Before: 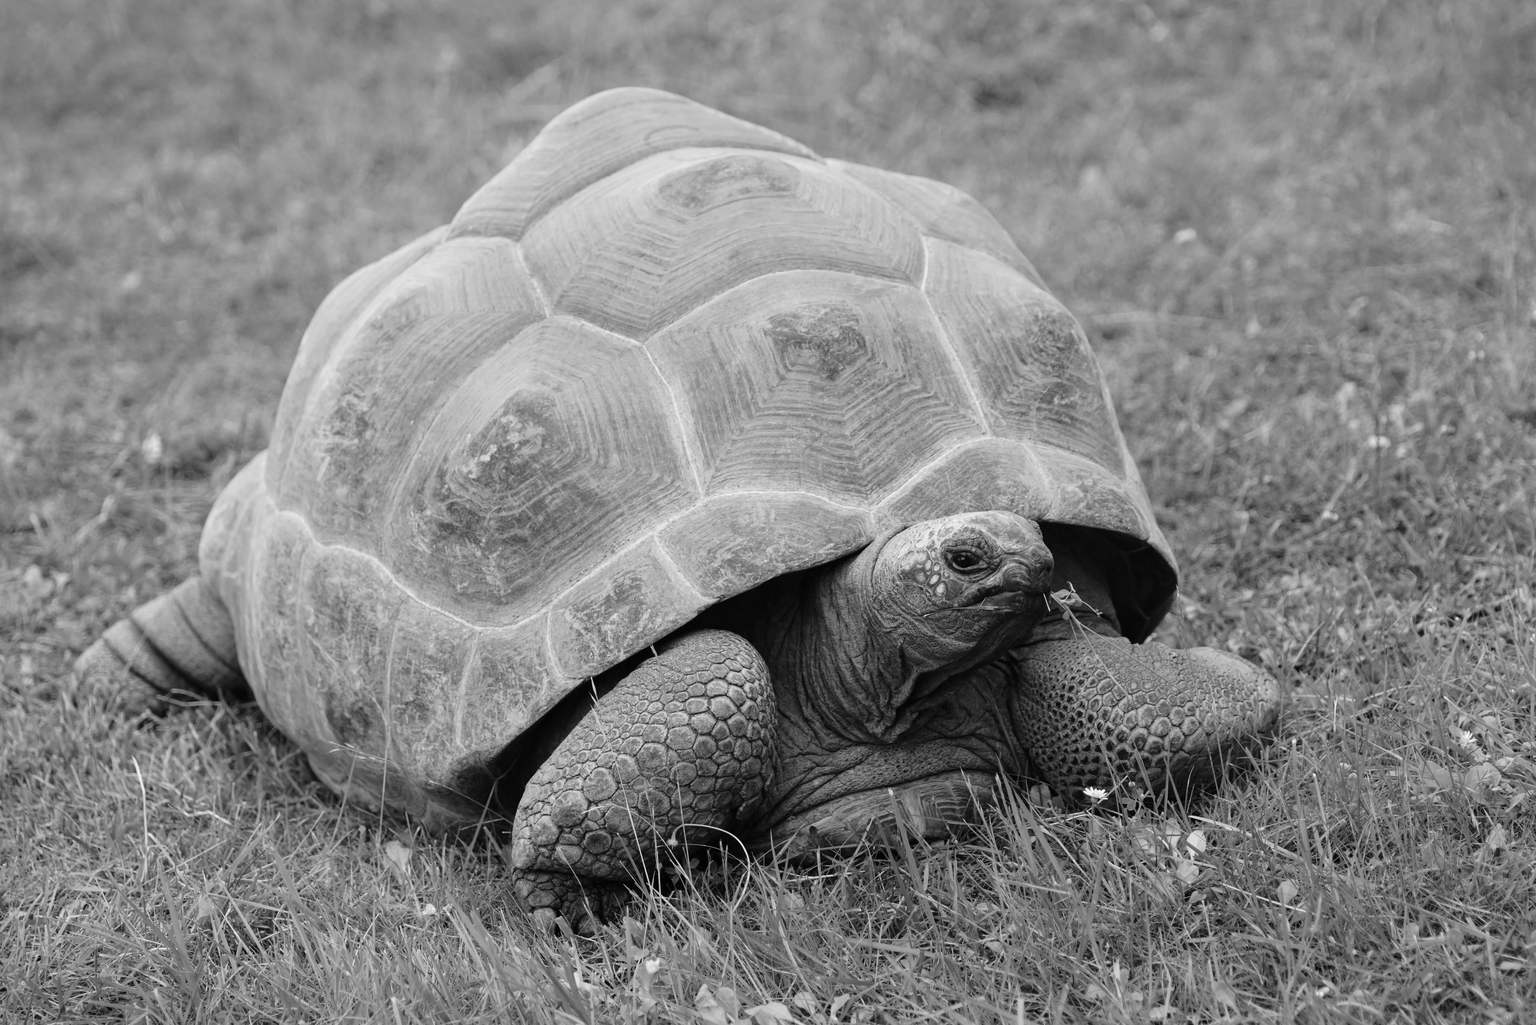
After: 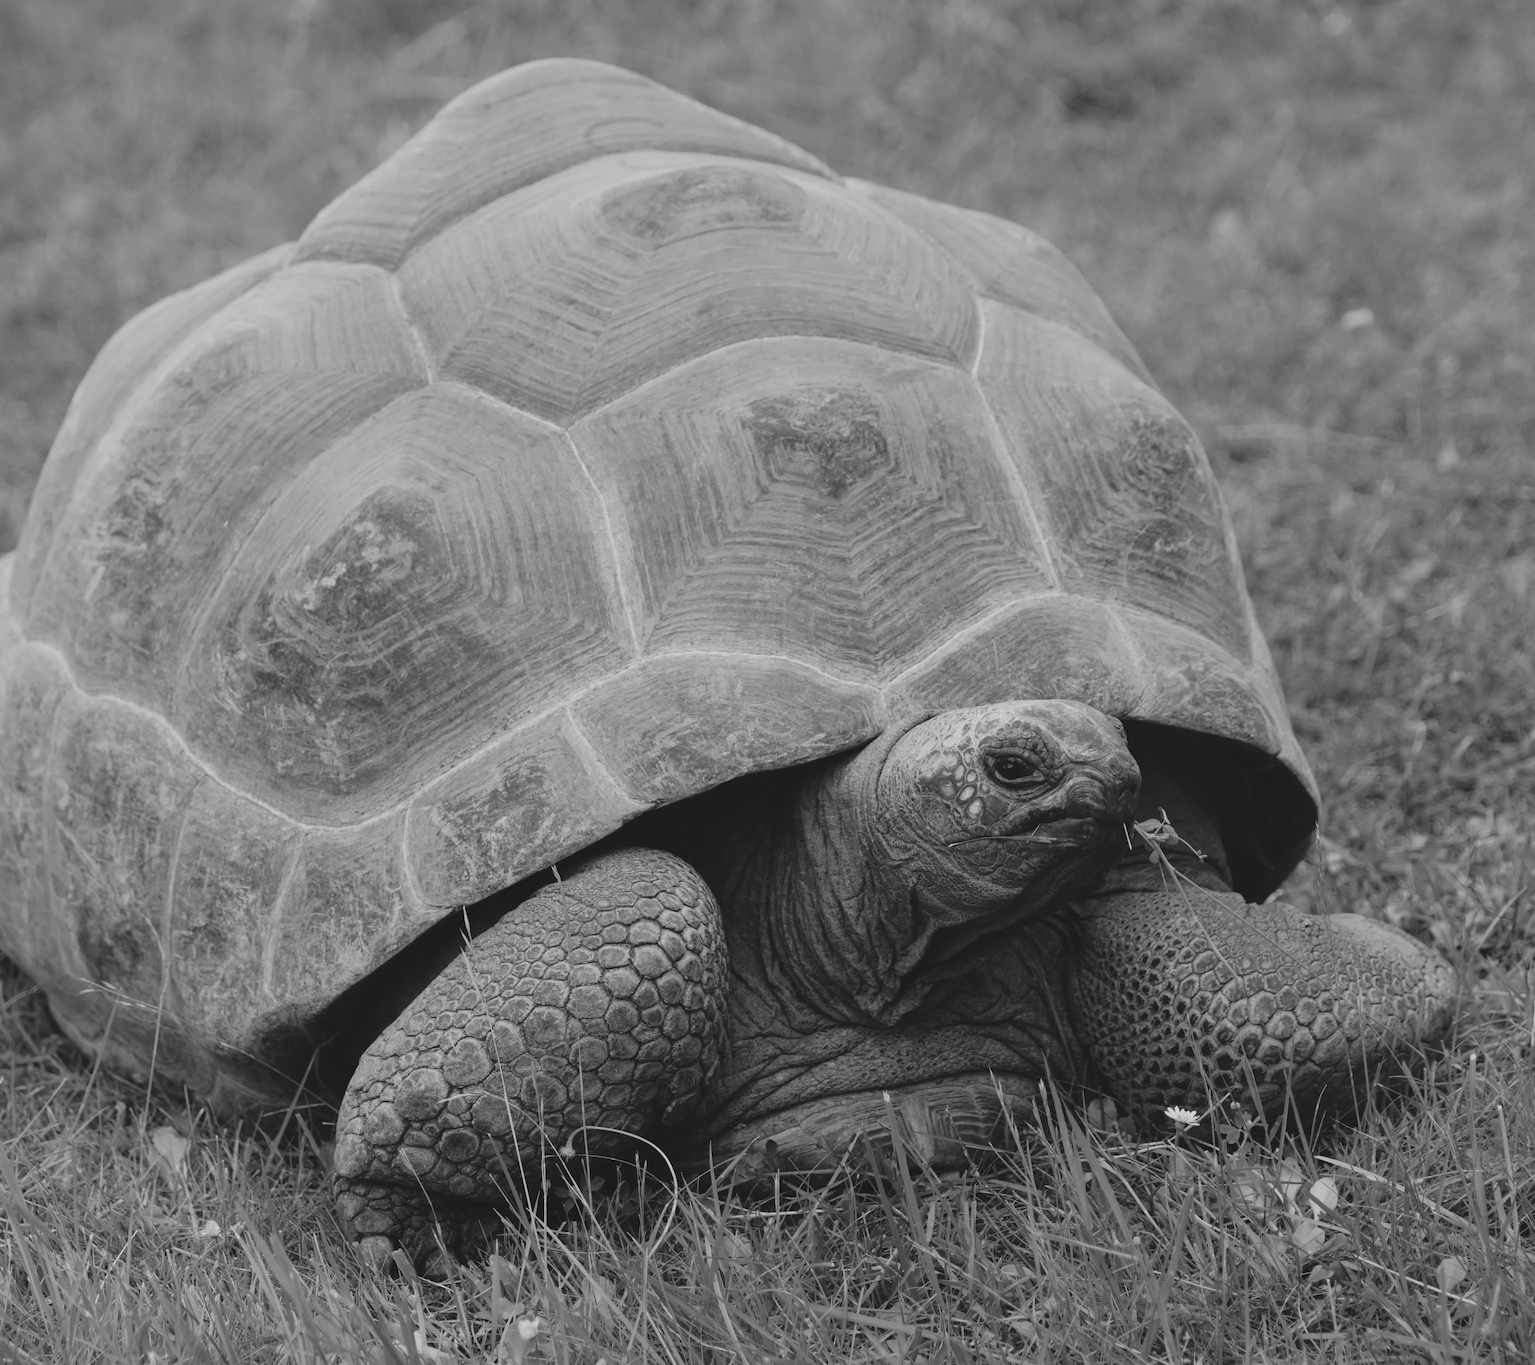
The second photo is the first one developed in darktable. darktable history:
exposure: black level correction -0.015, exposure -0.5 EV, compensate highlight preservation false
crop and rotate: angle -3.27°, left 14.277%, top 0.028%, right 10.766%, bottom 0.028%
